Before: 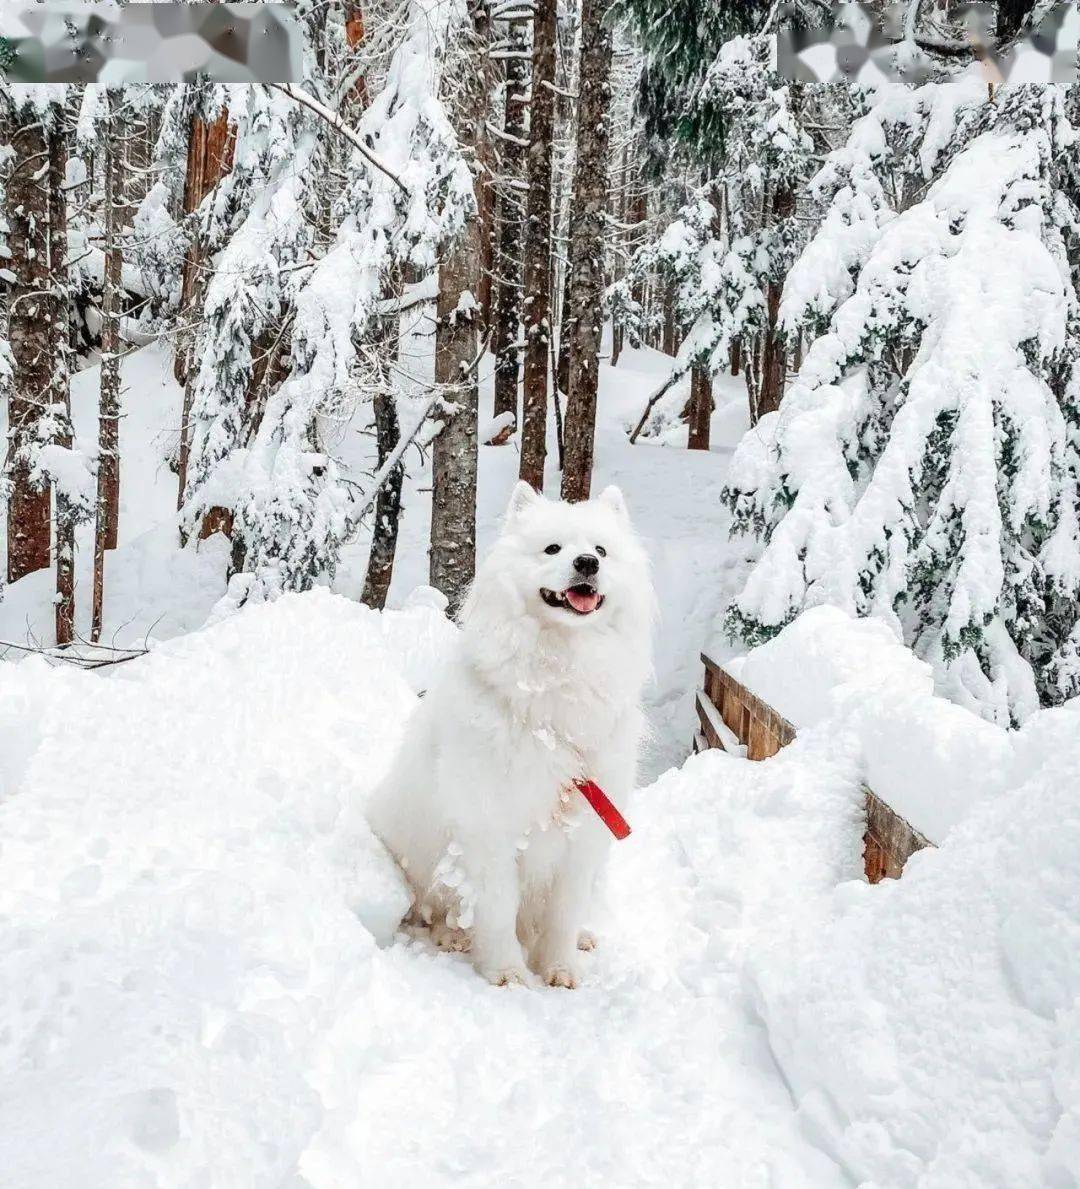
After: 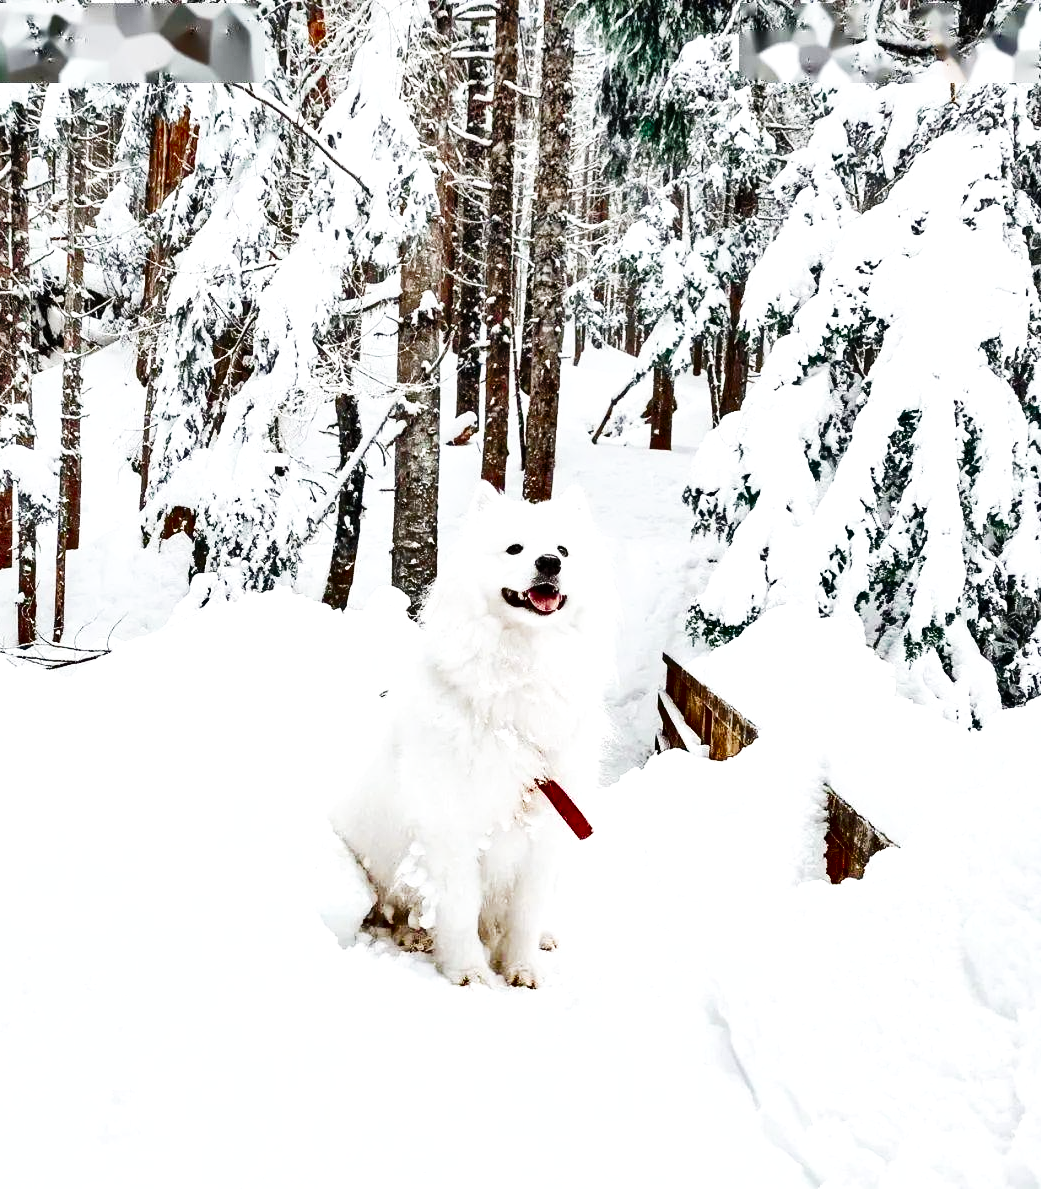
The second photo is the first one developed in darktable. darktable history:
tone equalizer: -8 EV -0.456 EV, -7 EV -0.378 EV, -6 EV -0.315 EV, -5 EV -0.251 EV, -3 EV 0.241 EV, -2 EV 0.358 EV, -1 EV 0.371 EV, +0 EV 0.422 EV
color correction: highlights b* -0.031
shadows and highlights: radius 102.91, shadows 50.63, highlights -63.99, soften with gaussian
base curve: curves: ch0 [(0, 0) (0.028, 0.03) (0.121, 0.232) (0.46, 0.748) (0.859, 0.968) (1, 1)], preserve colors none
crop and rotate: left 3.532%
